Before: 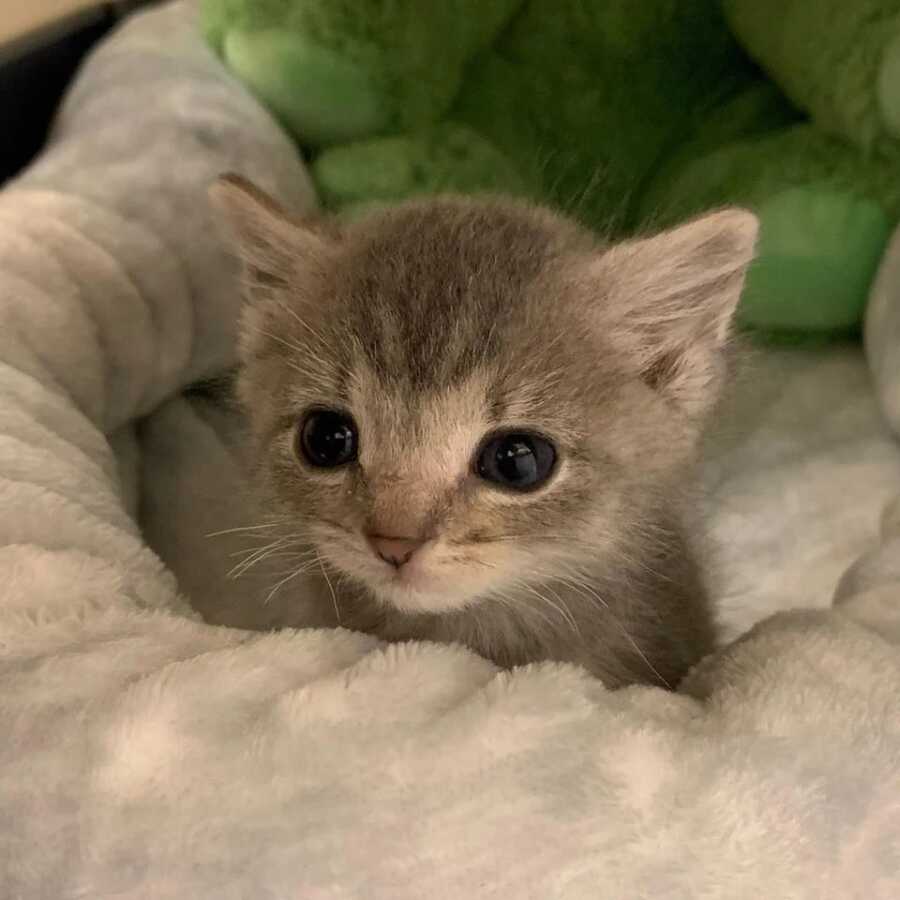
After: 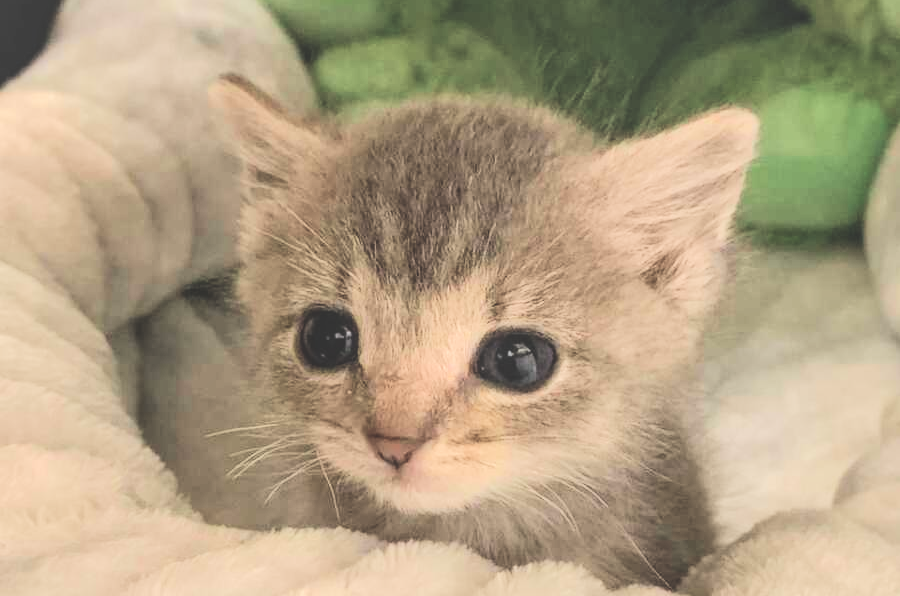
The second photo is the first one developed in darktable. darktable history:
tone equalizer: -7 EV 0.143 EV, -6 EV 0.634 EV, -5 EV 1.15 EV, -4 EV 1.37 EV, -3 EV 1.17 EV, -2 EV 0.6 EV, -1 EV 0.149 EV, edges refinement/feathering 500, mask exposure compensation -1.57 EV, preserve details no
crop: top 11.176%, bottom 22.585%
local contrast: on, module defaults
exposure: black level correction -0.028, compensate exposure bias true, compensate highlight preservation false
